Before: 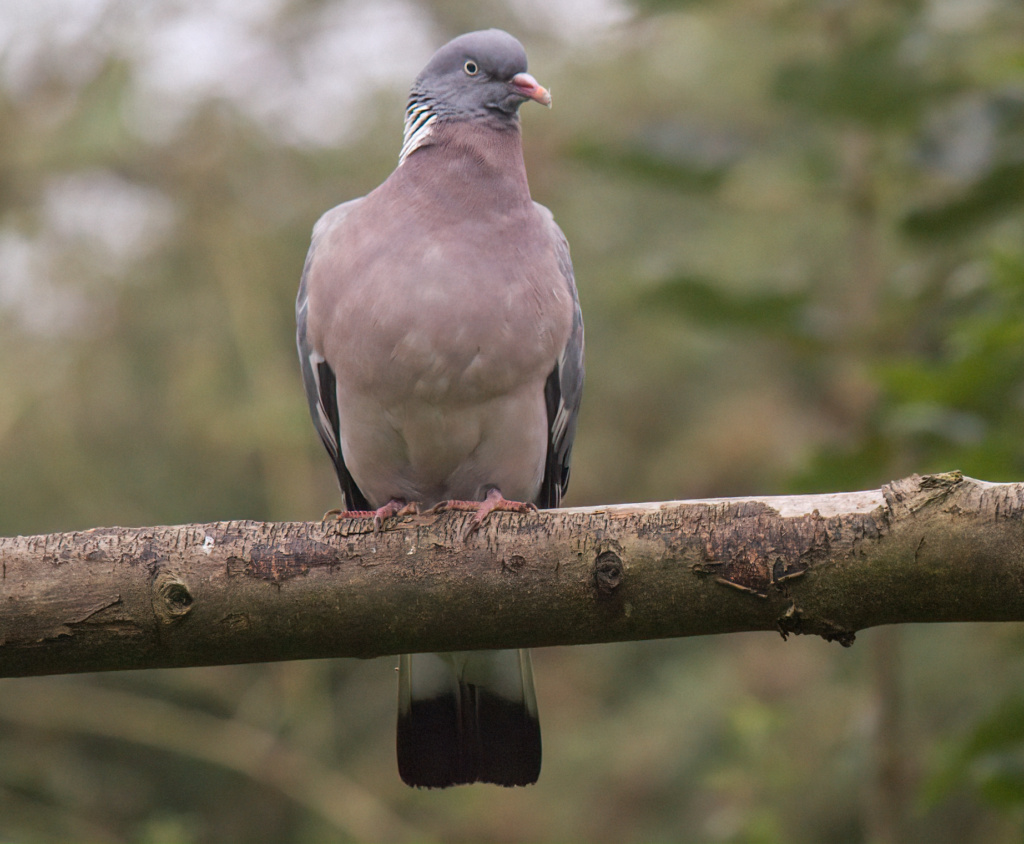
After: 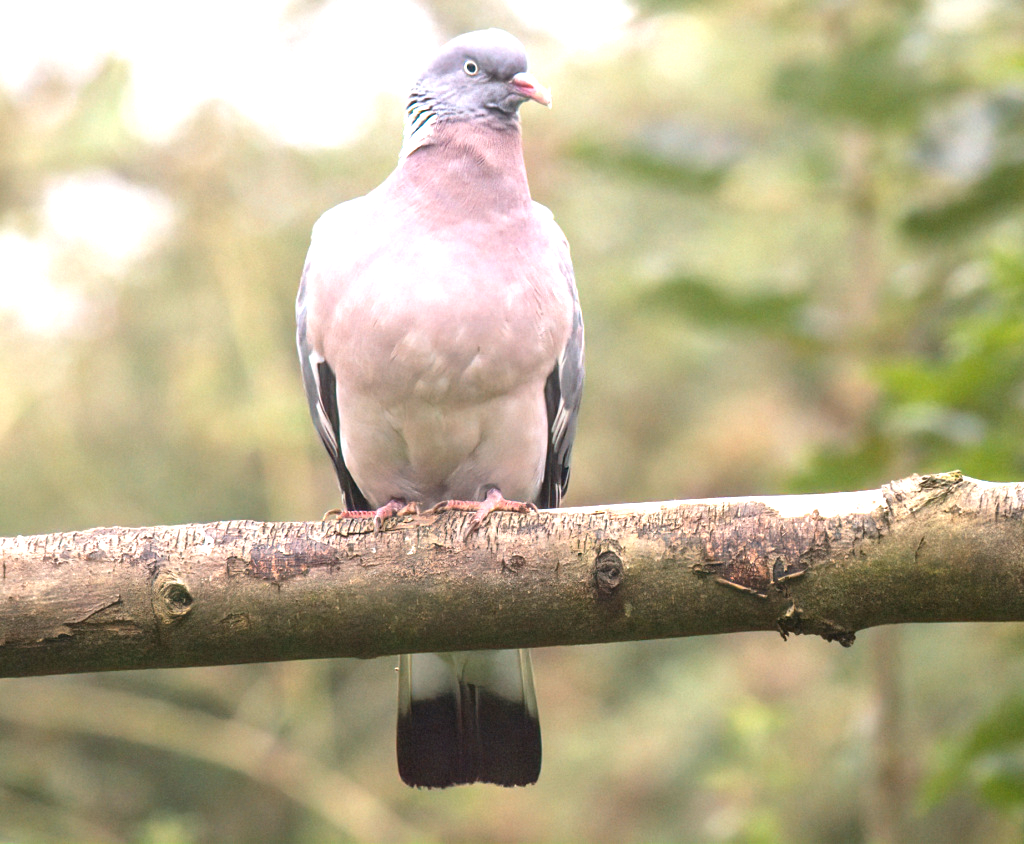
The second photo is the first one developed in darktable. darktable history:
exposure: black level correction 0, exposure 1.609 EV, compensate highlight preservation false
